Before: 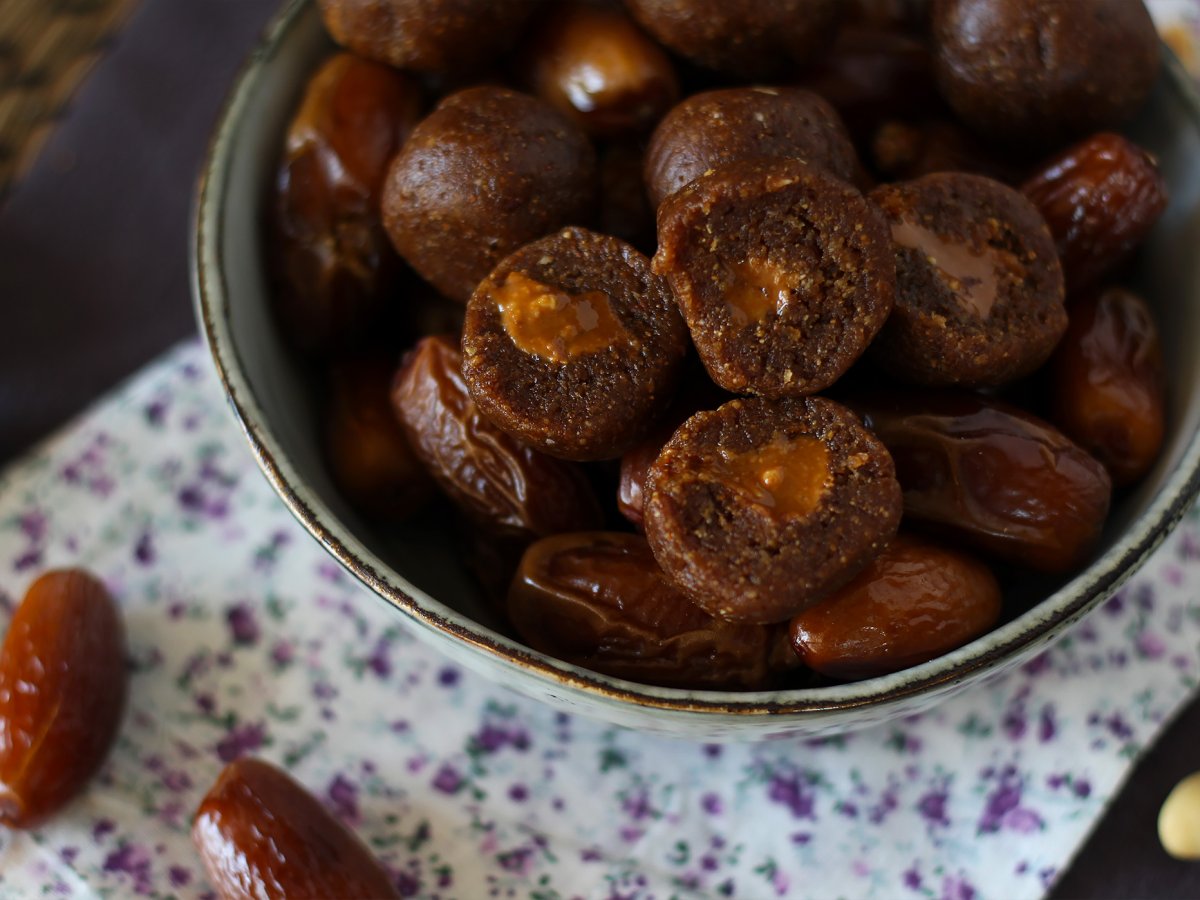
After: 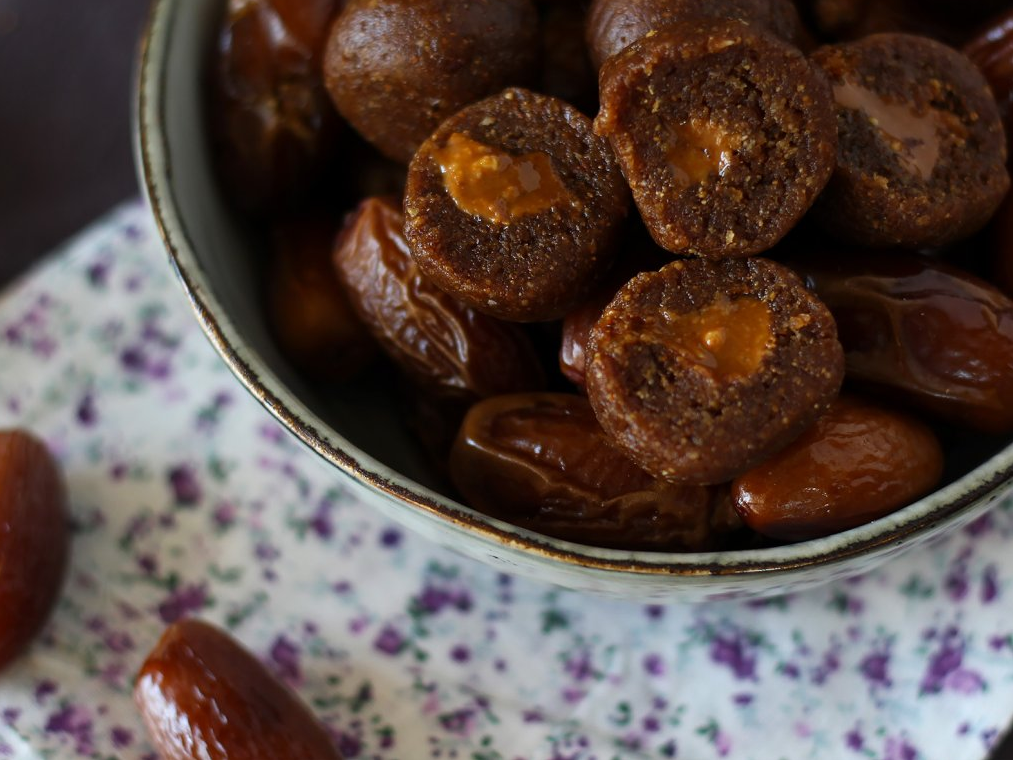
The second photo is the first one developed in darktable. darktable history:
crop and rotate: left 4.842%, top 15.51%, right 10.668%
white balance: red 1, blue 1
